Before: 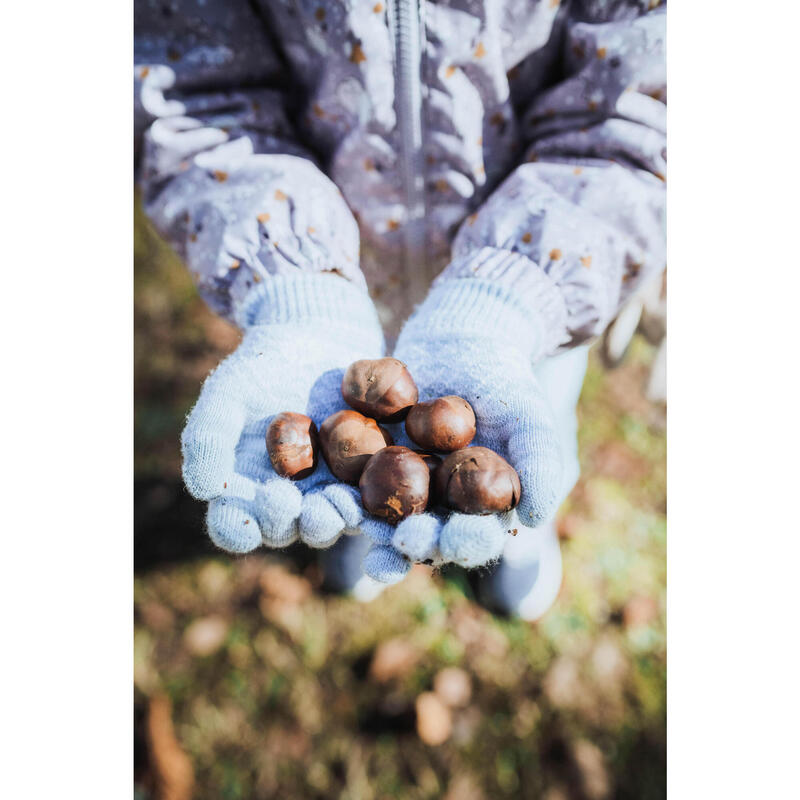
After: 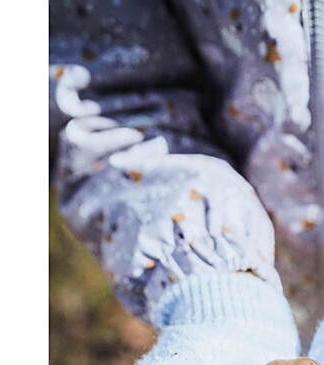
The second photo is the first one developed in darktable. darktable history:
crop and rotate: left 10.845%, top 0.1%, right 48.617%, bottom 54.167%
sharpen: on, module defaults
